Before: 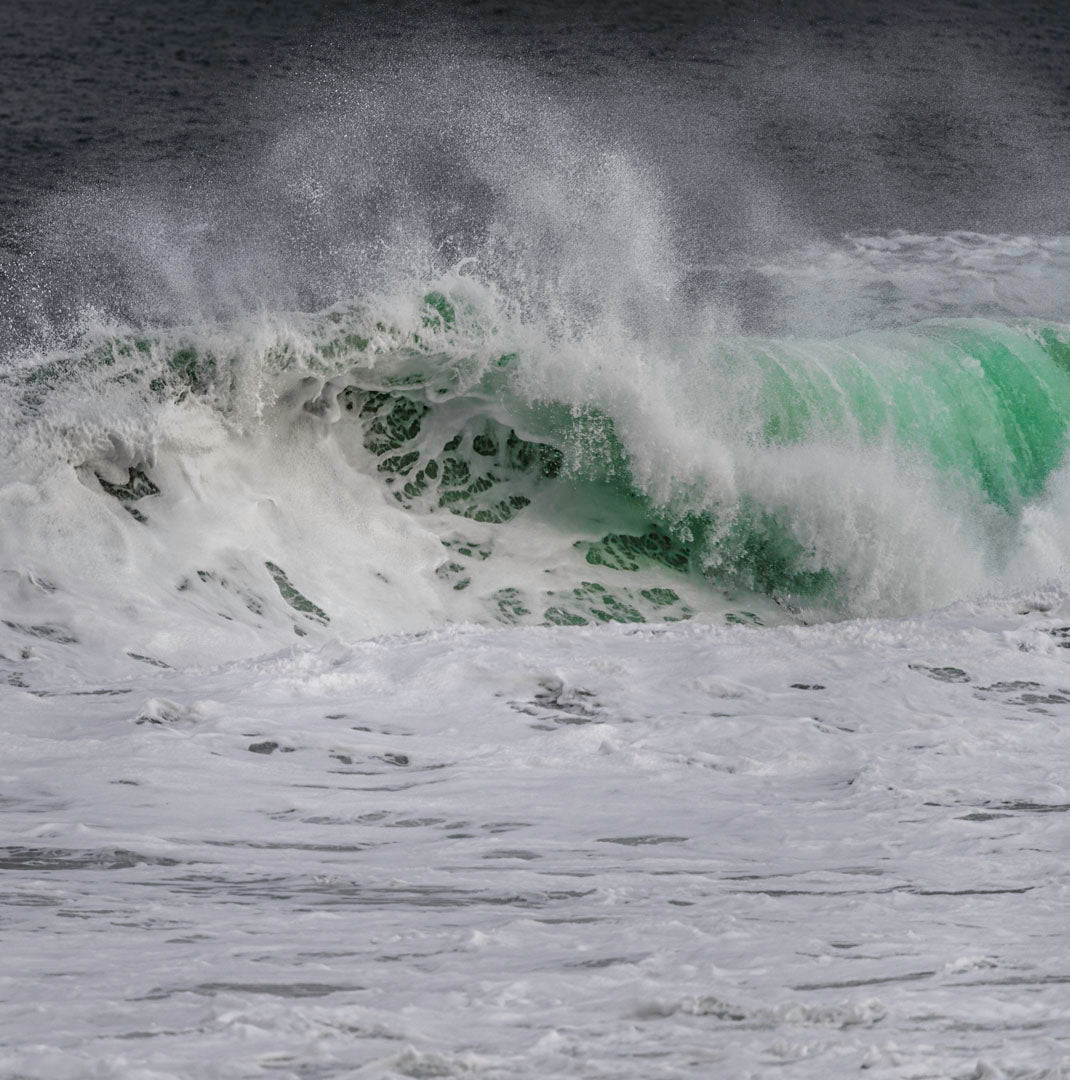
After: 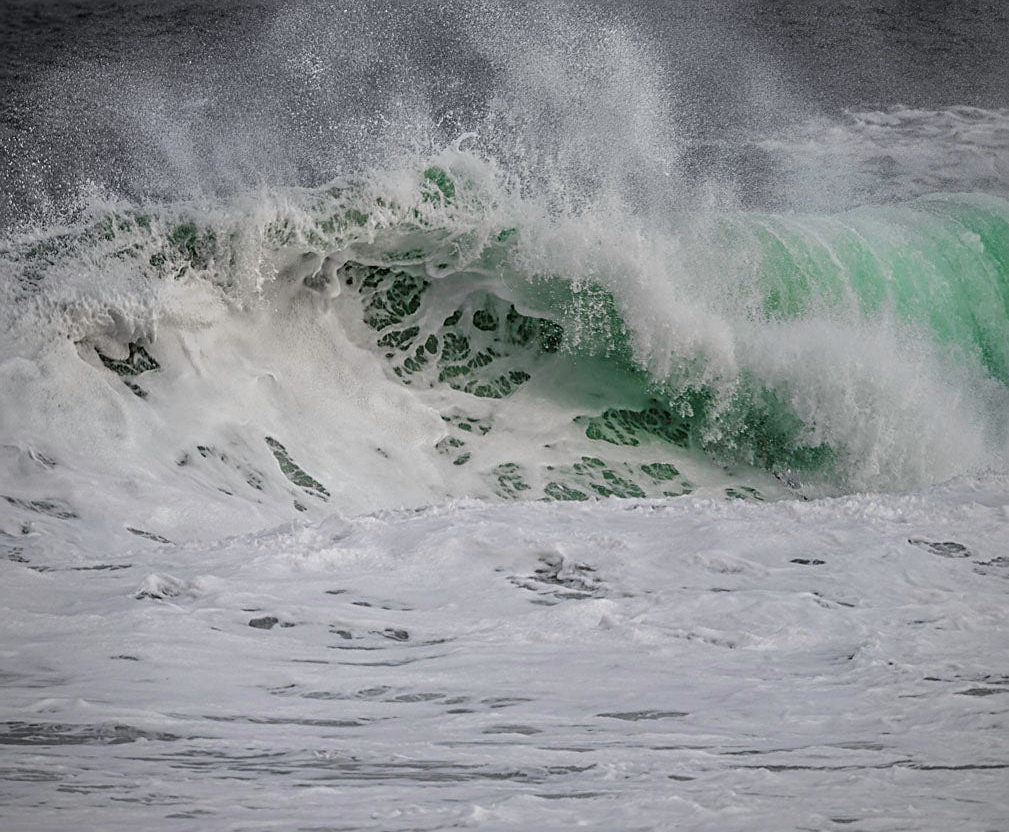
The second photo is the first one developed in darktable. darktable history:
tone equalizer: -8 EV -0.002 EV, -7 EV 0.005 EV, -6 EV -0.009 EV, -5 EV 0.011 EV, -4 EV -0.012 EV, -3 EV 0.007 EV, -2 EV -0.062 EV, -1 EV -0.293 EV, +0 EV -0.582 EV, smoothing diameter 2%, edges refinement/feathering 20, mask exposure compensation -1.57 EV, filter diffusion 5
vignetting: fall-off radius 60.65%
crop and rotate: angle 0.03°, top 11.643%, right 5.651%, bottom 11.189%
sharpen: on, module defaults
